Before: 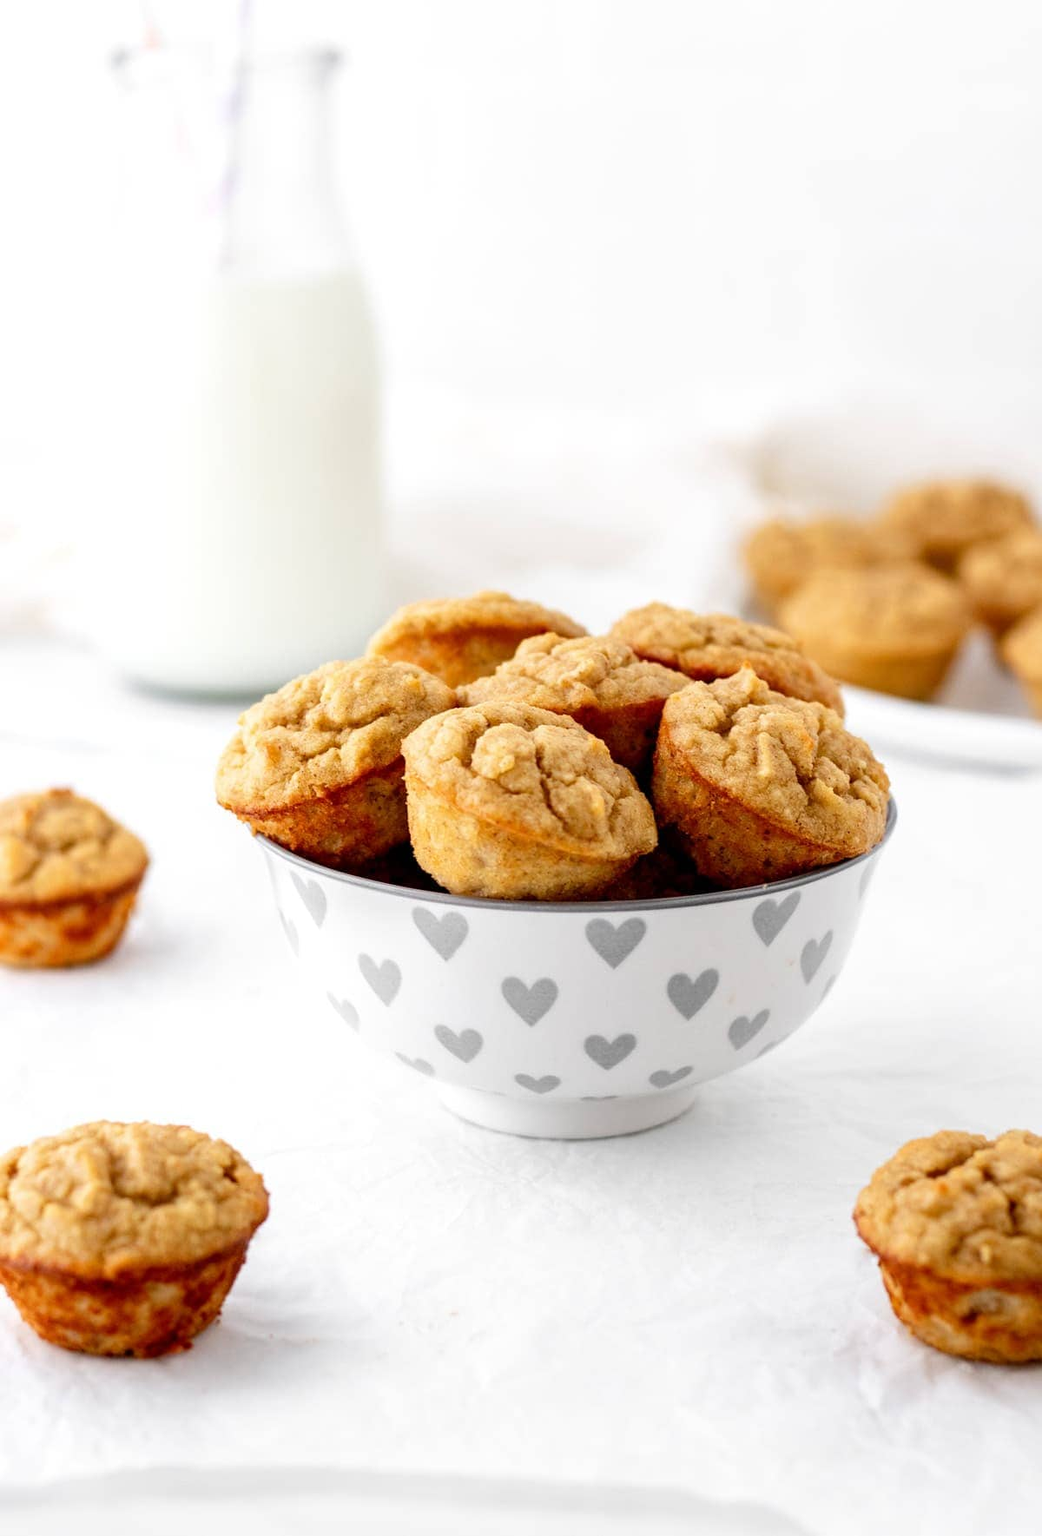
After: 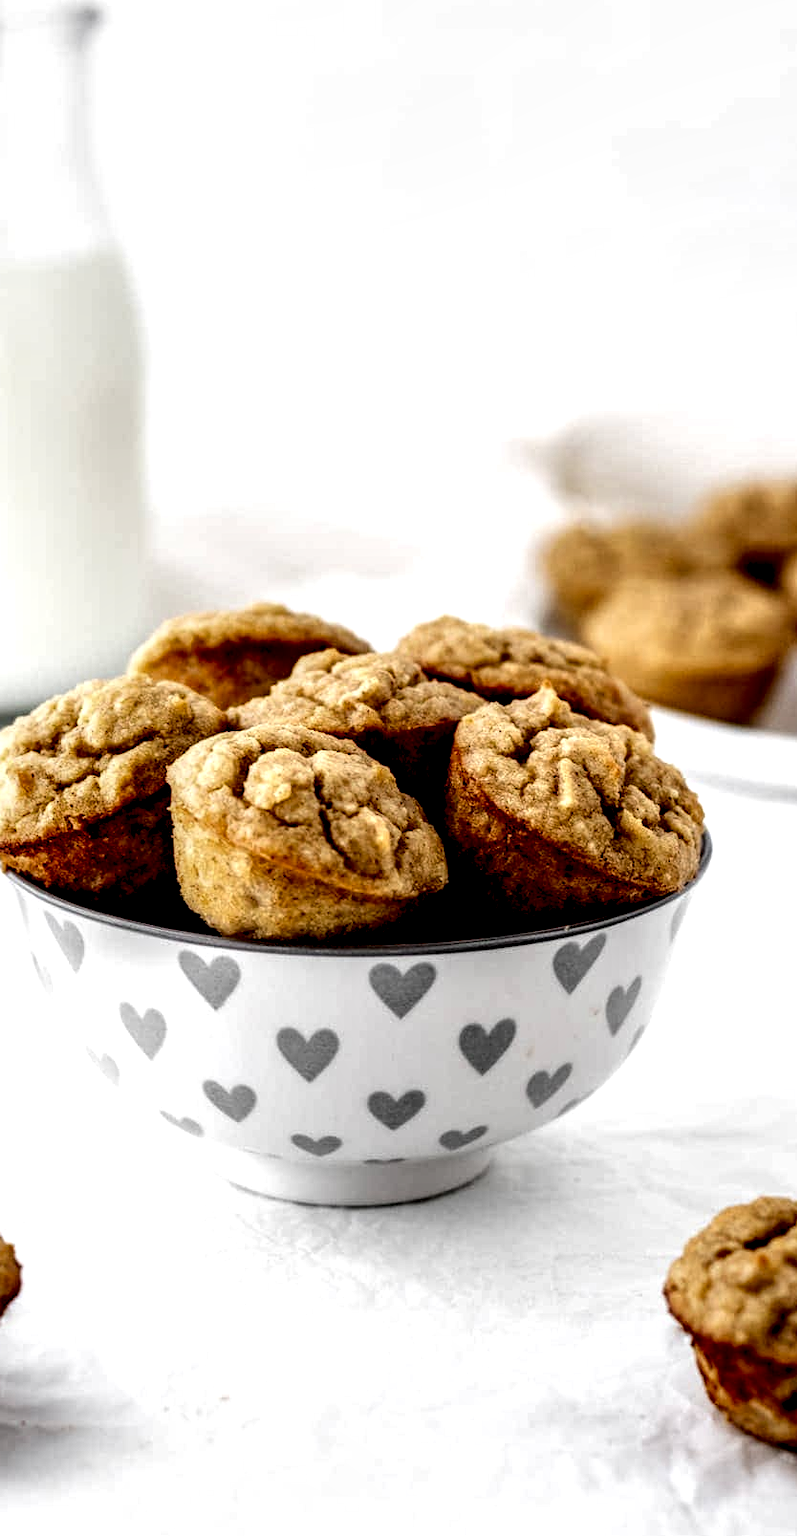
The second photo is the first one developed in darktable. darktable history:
crop and rotate: left 24.034%, top 2.838%, right 6.406%, bottom 6.299%
contrast brightness saturation: saturation -0.05
local contrast: shadows 185%, detail 225%
